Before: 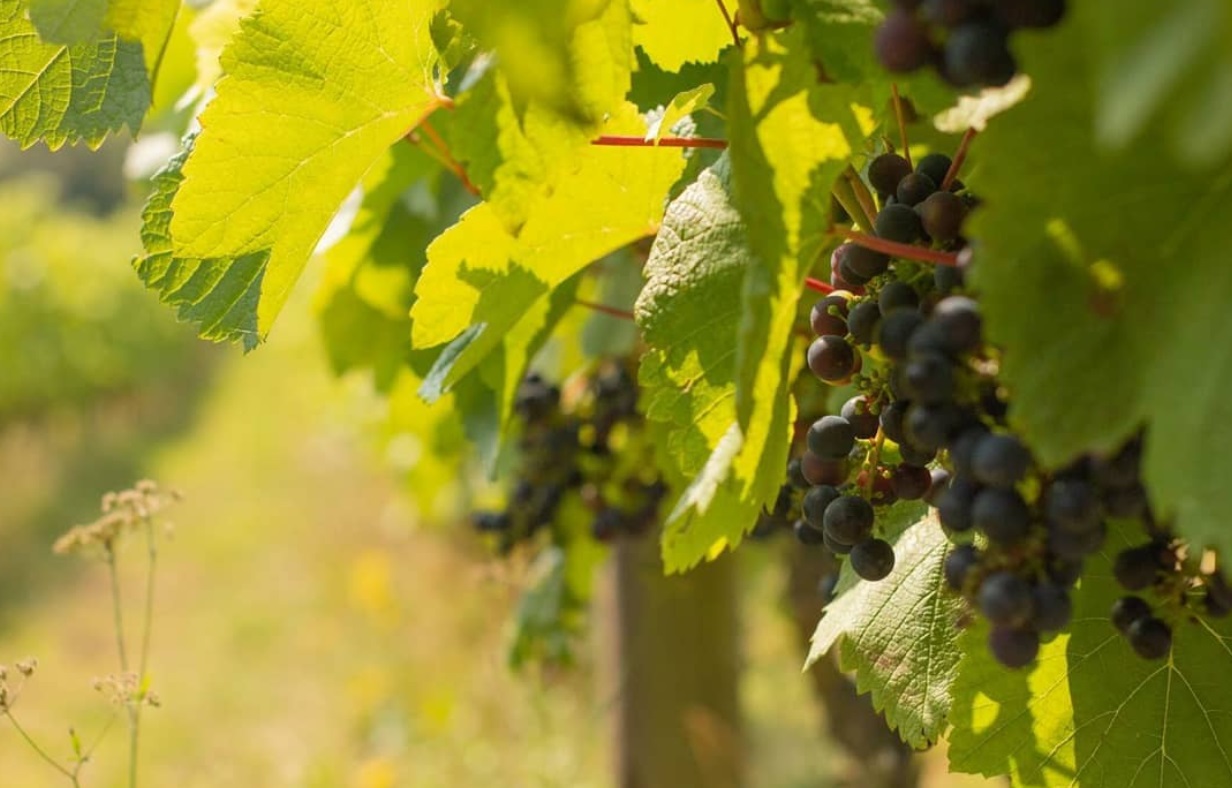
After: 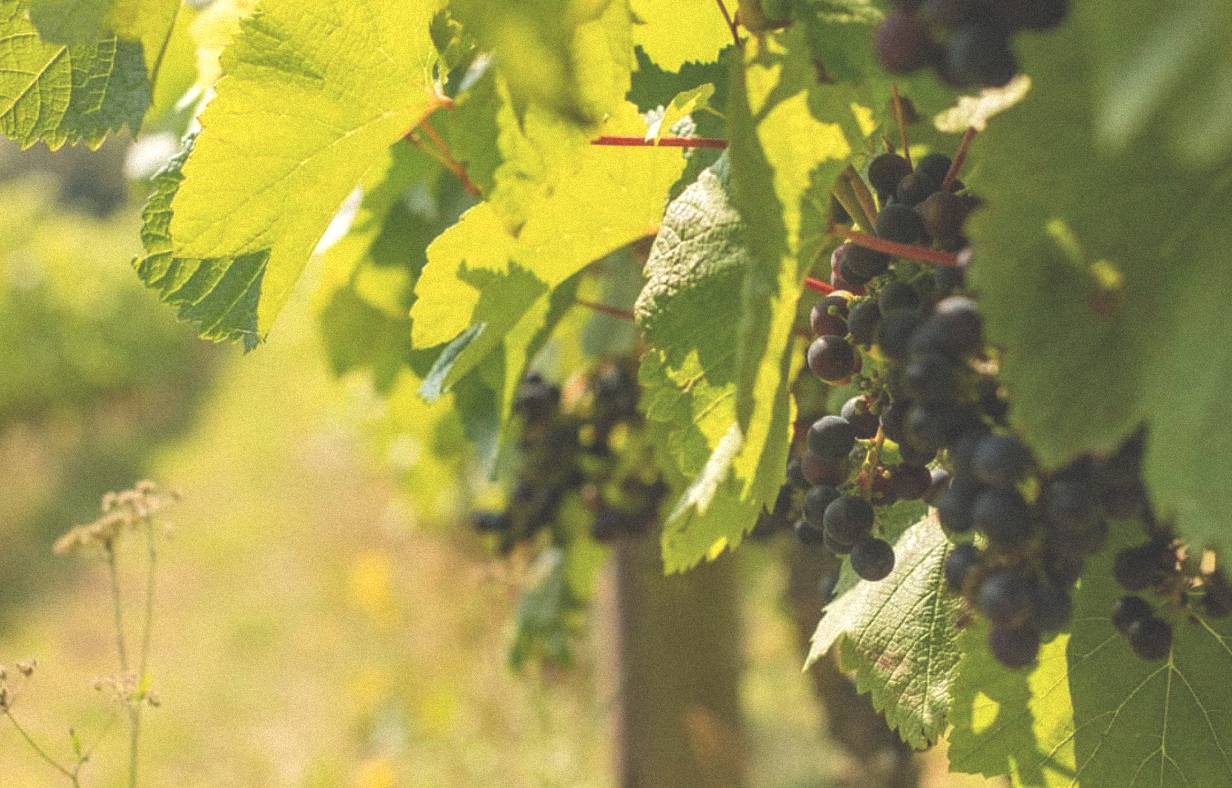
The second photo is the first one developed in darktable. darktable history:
grain: mid-tones bias 0%
exposure: black level correction -0.041, exposure 0.064 EV, compensate highlight preservation false
local contrast: on, module defaults
